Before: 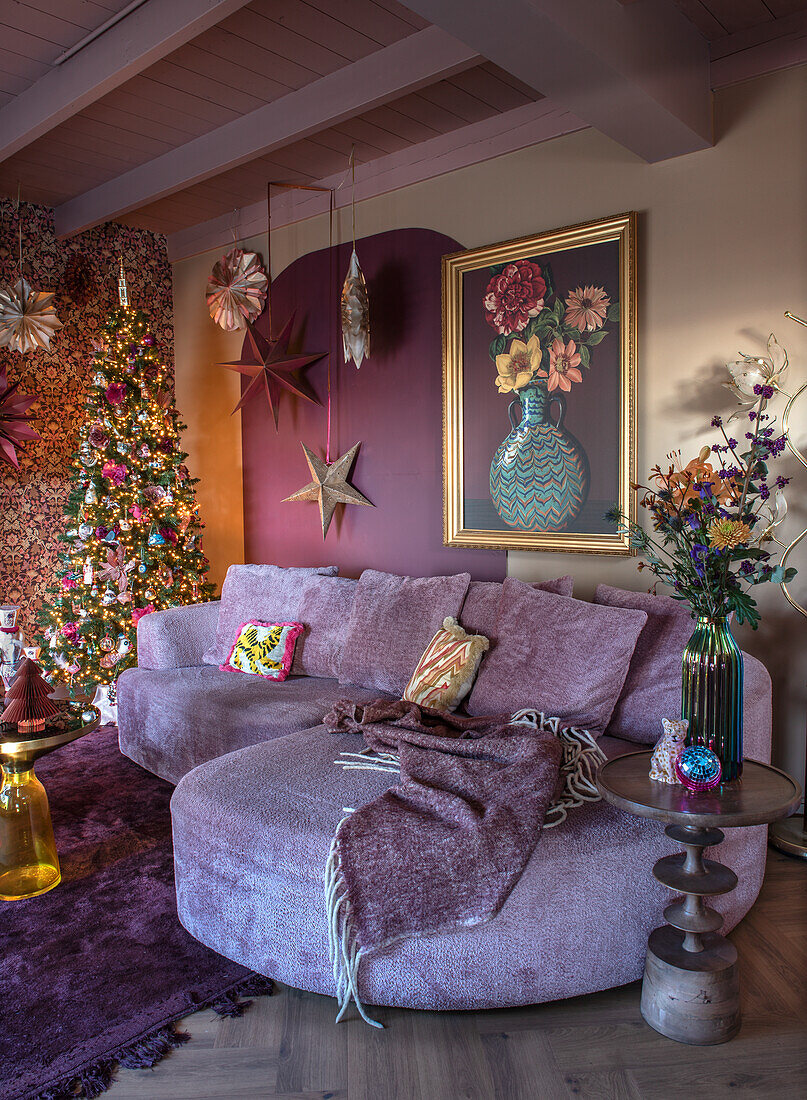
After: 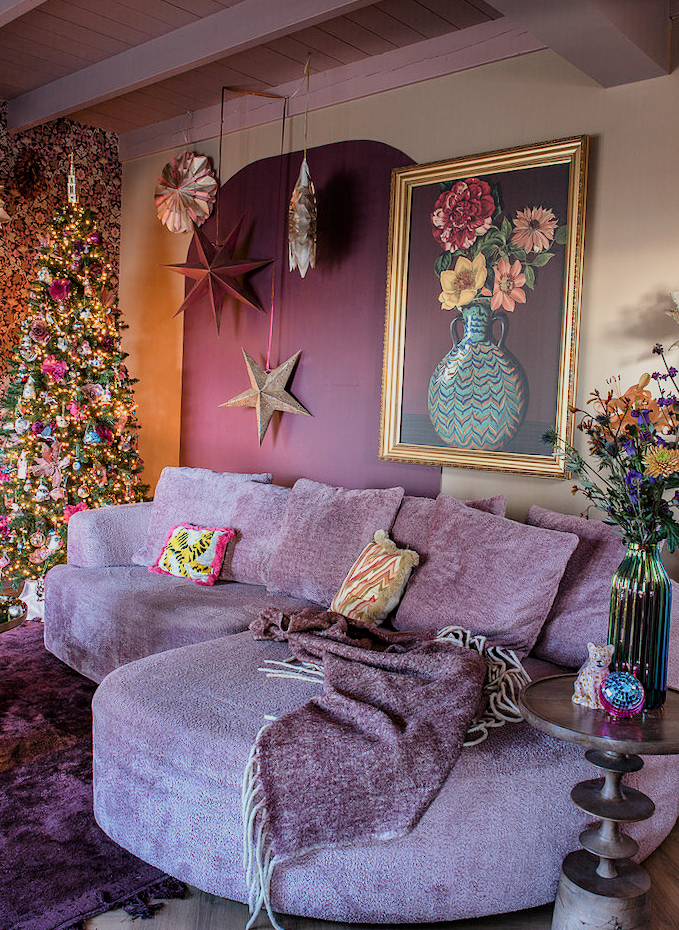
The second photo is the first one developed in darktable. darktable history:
filmic rgb: black relative exposure -7.65 EV, white relative exposure 4.56 EV, hardness 3.61
exposure: black level correction 0.001, exposure 0.499 EV, compensate exposure bias true, compensate highlight preservation false
crop and rotate: angle -3.01°, left 5.145%, top 5.202%, right 4.72%, bottom 4.324%
